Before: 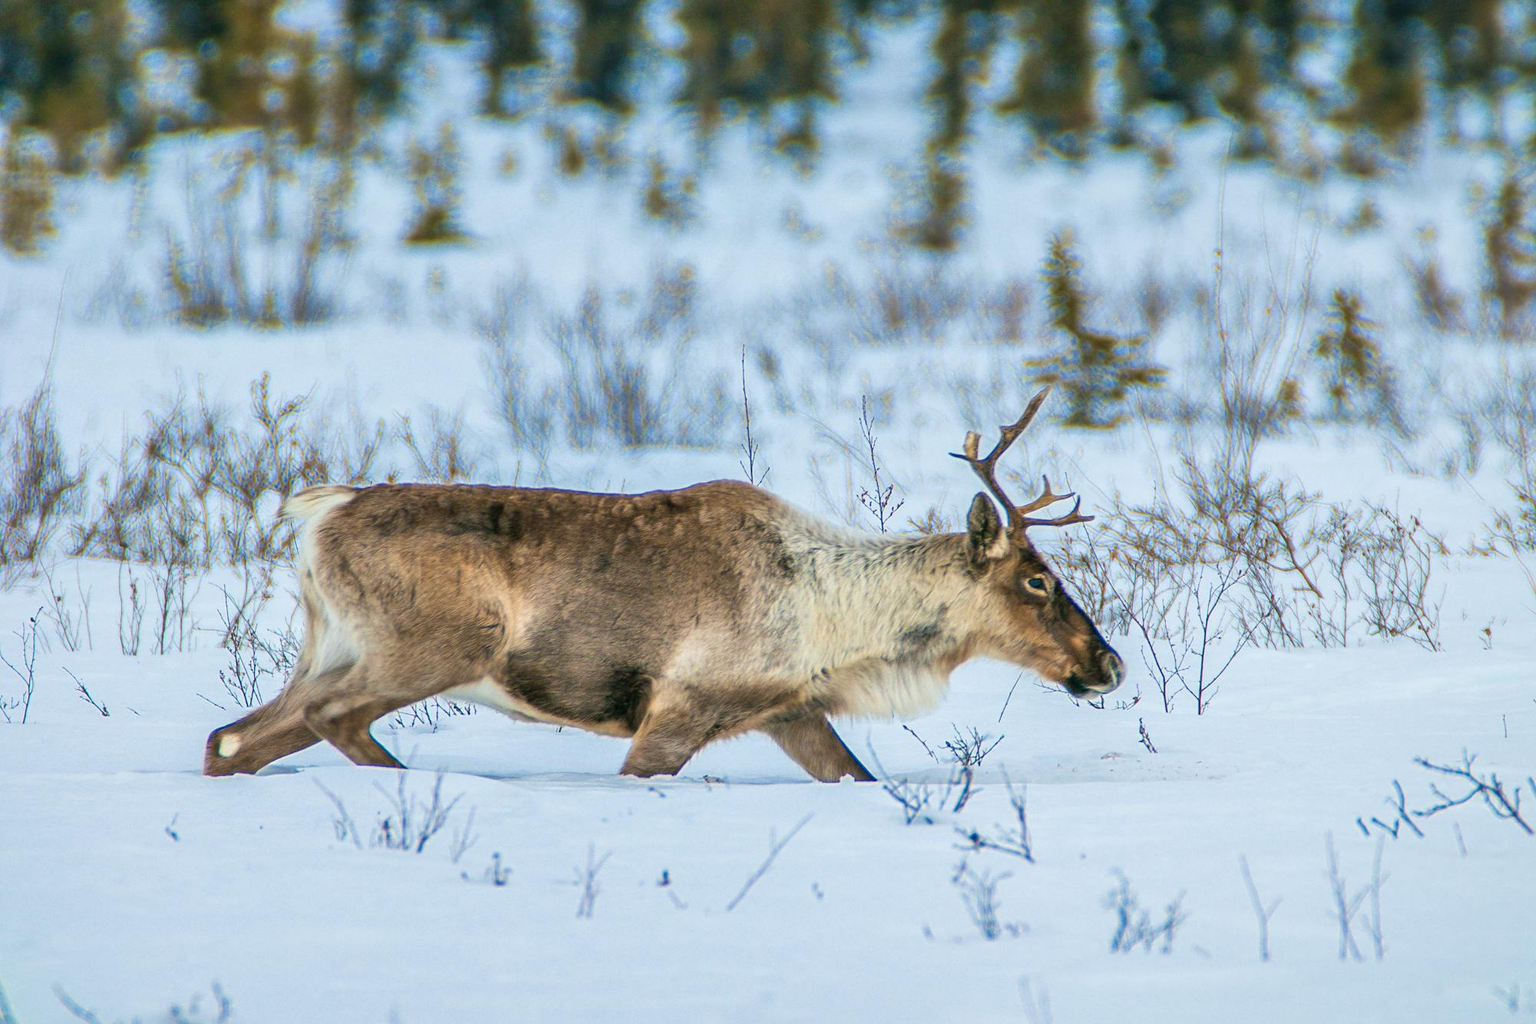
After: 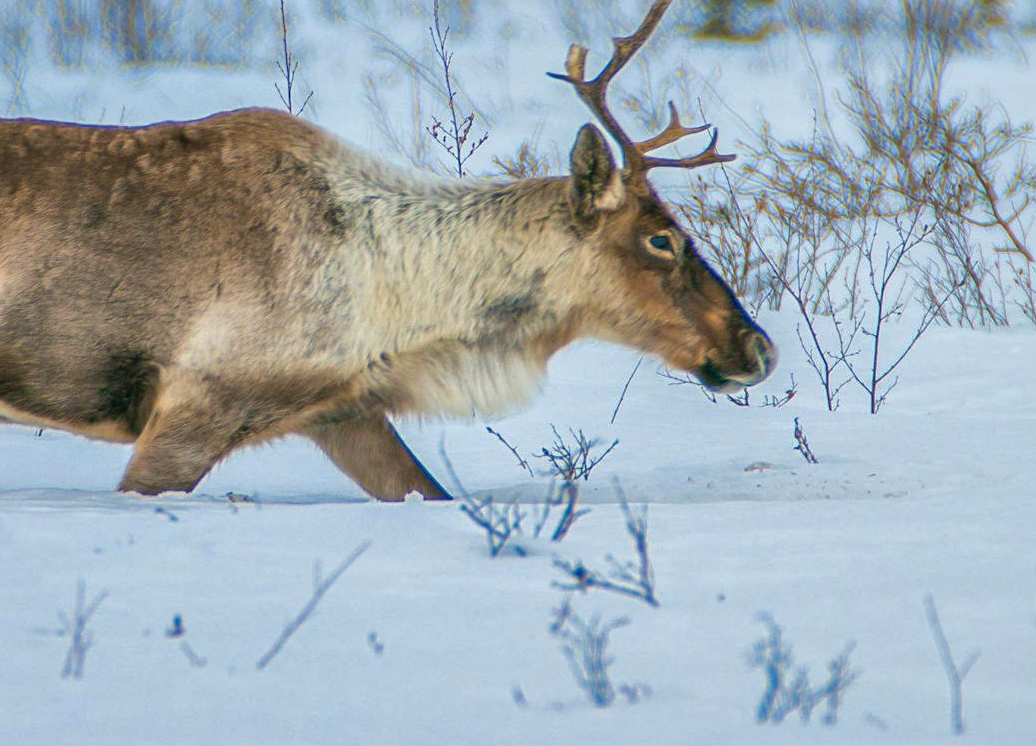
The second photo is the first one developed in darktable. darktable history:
crop: left 34.479%, top 38.822%, right 13.718%, bottom 5.172%
shadows and highlights: on, module defaults
